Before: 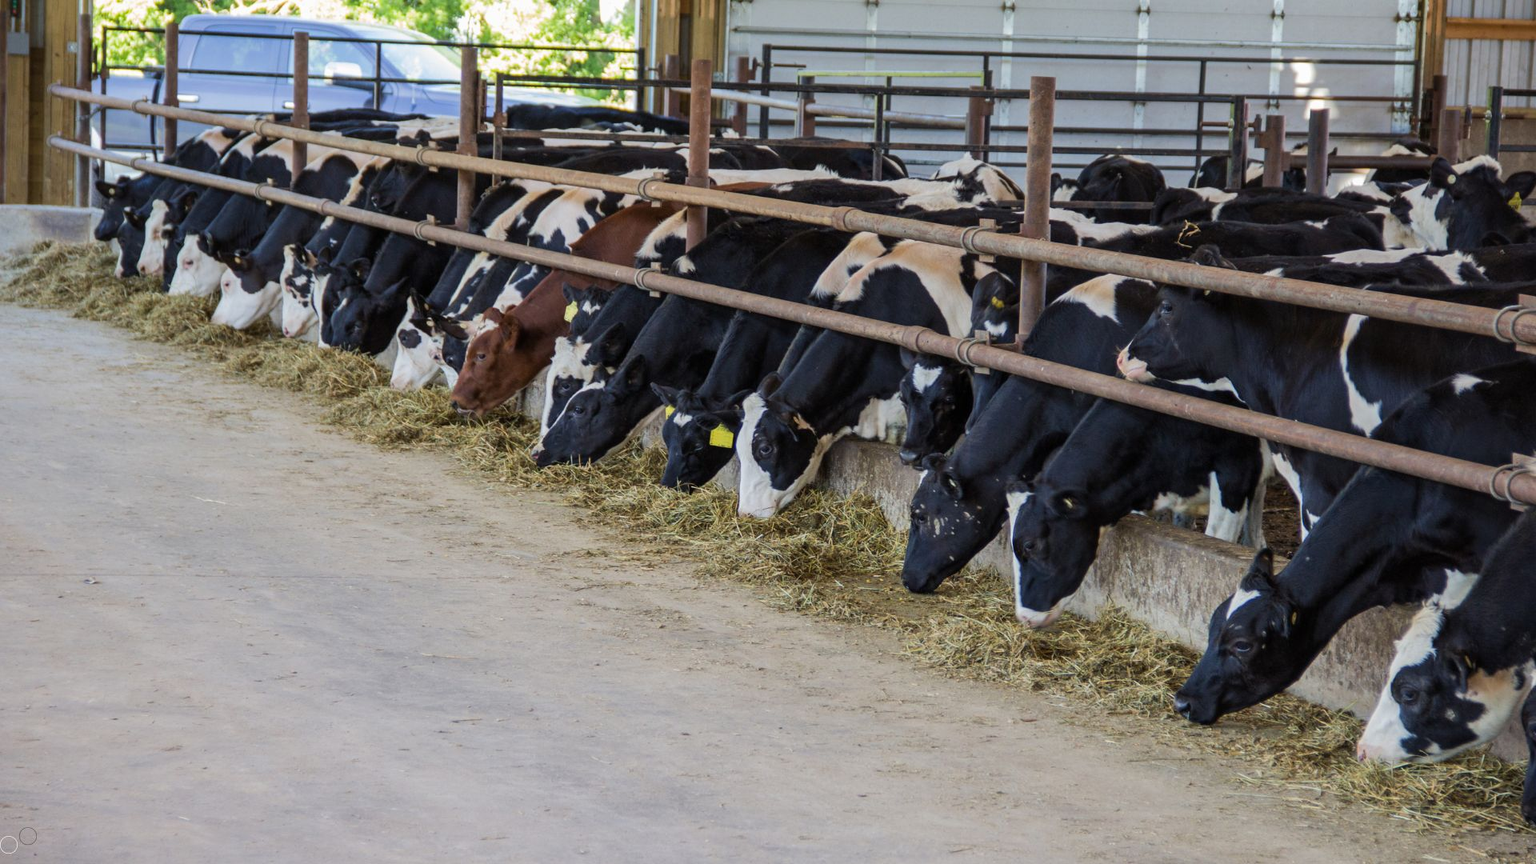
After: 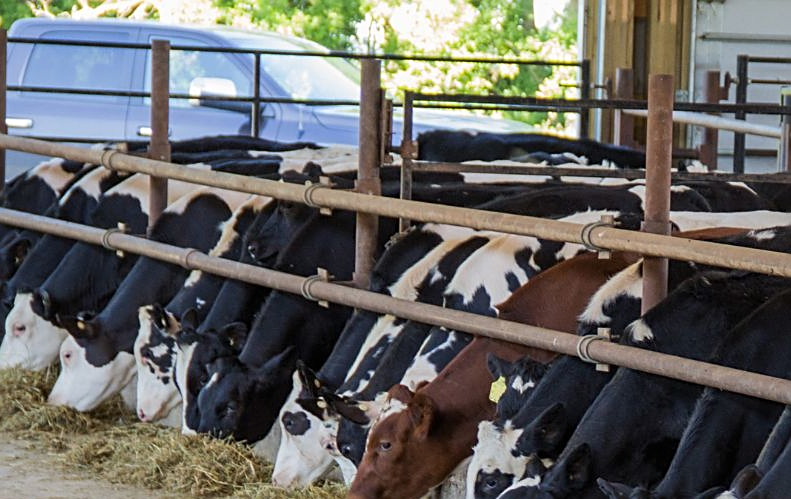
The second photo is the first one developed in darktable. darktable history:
crop and rotate: left 11.298%, top 0.049%, right 47.466%, bottom 53.716%
tone equalizer: -8 EV -0.553 EV
sharpen: on, module defaults
